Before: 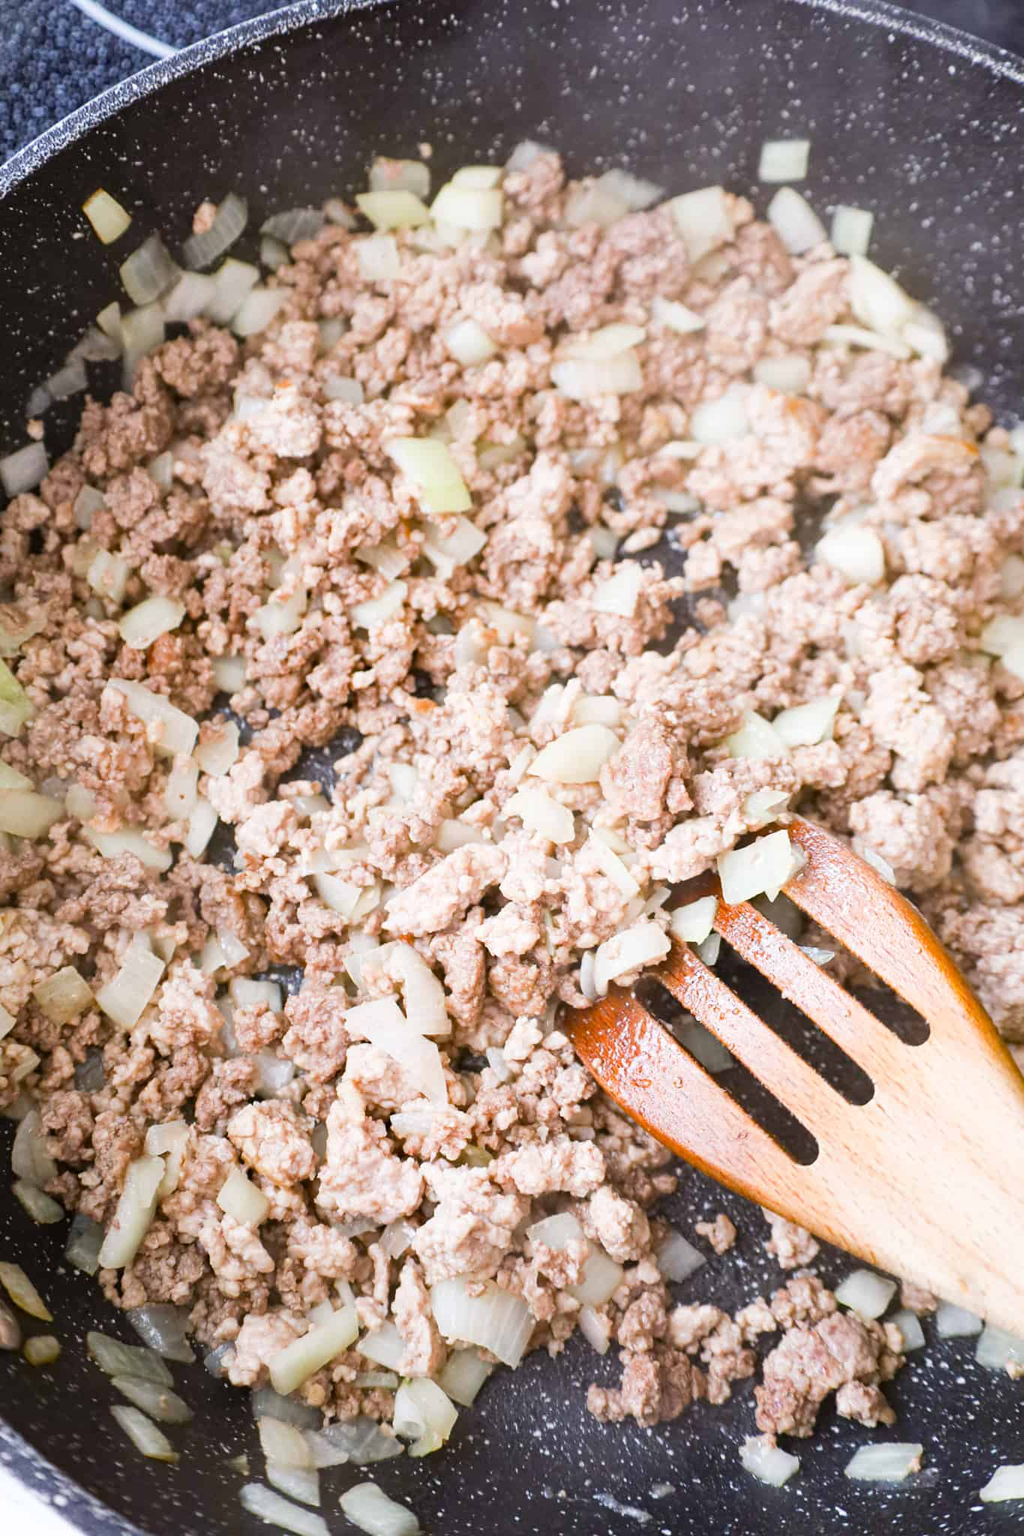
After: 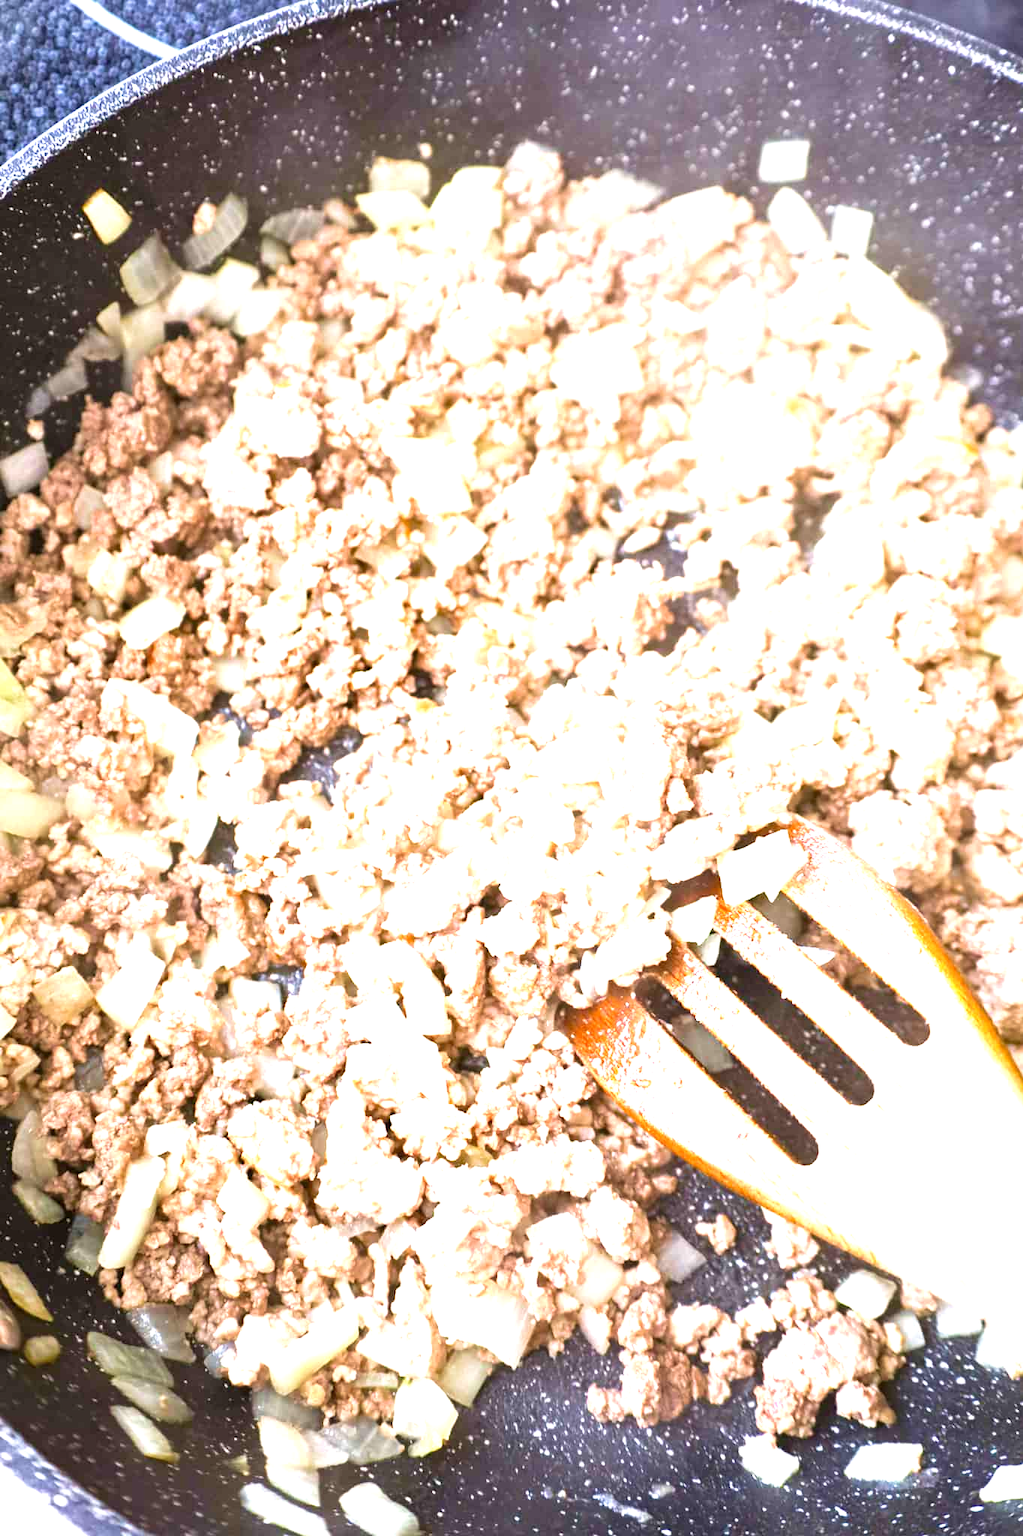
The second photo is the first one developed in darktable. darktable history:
exposure: exposure 1.223 EV, compensate highlight preservation false
velvia: on, module defaults
